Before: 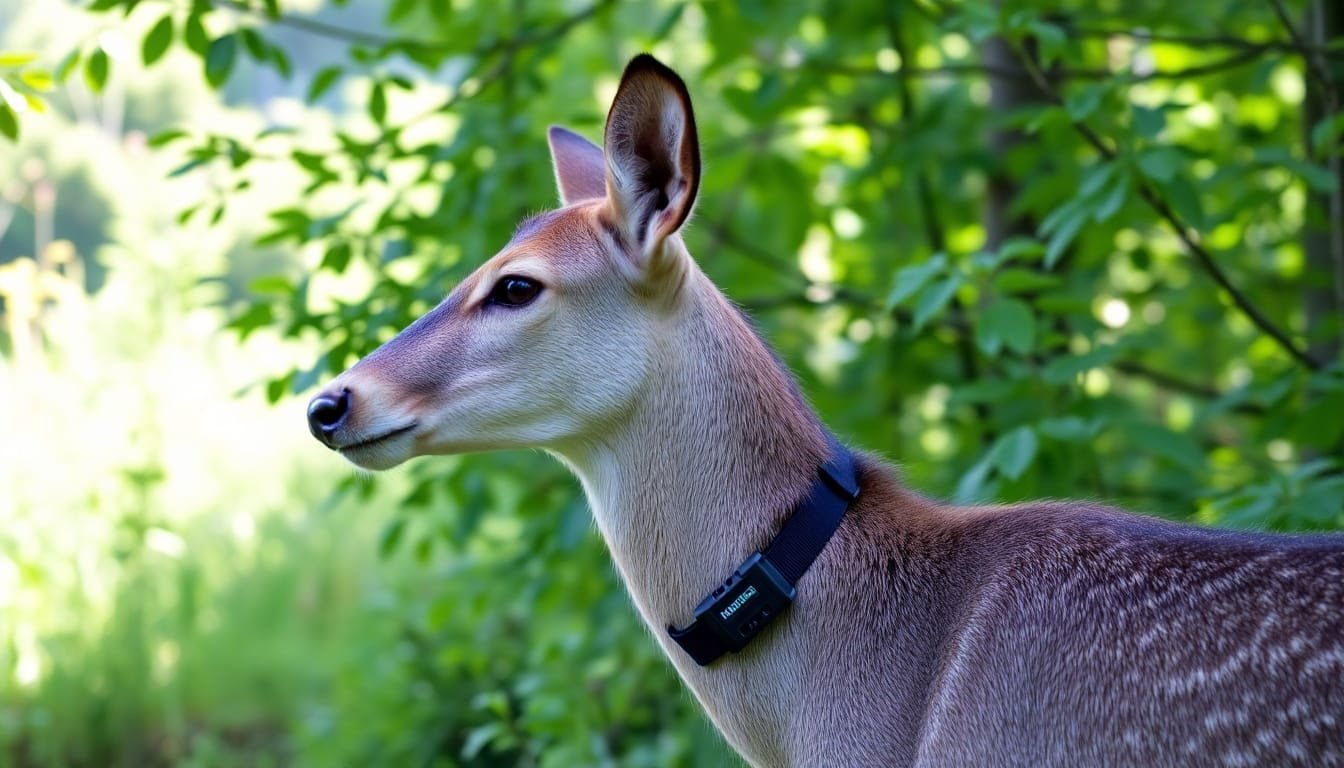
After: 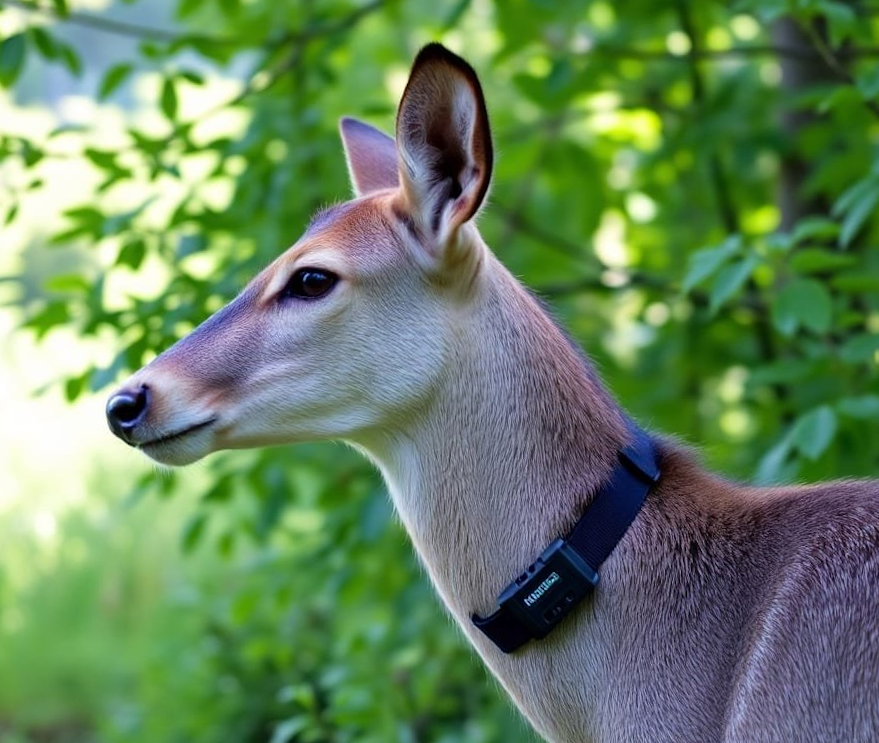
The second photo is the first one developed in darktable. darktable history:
crop and rotate: left 14.436%, right 18.898%
rotate and perspective: rotation -1.42°, crop left 0.016, crop right 0.984, crop top 0.035, crop bottom 0.965
